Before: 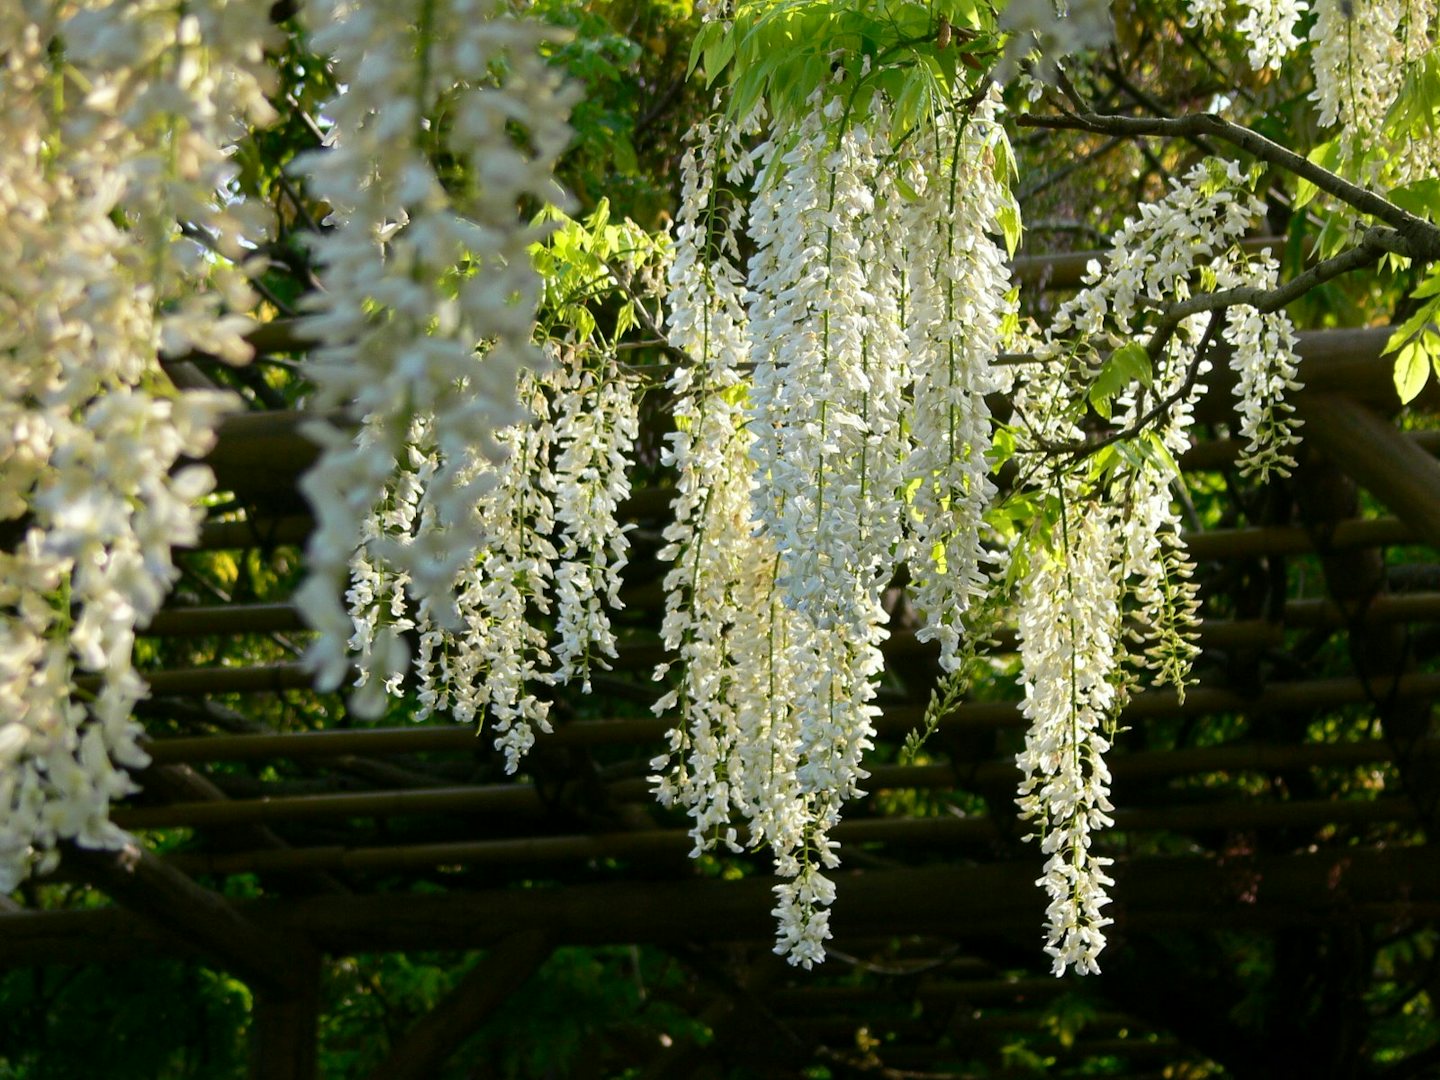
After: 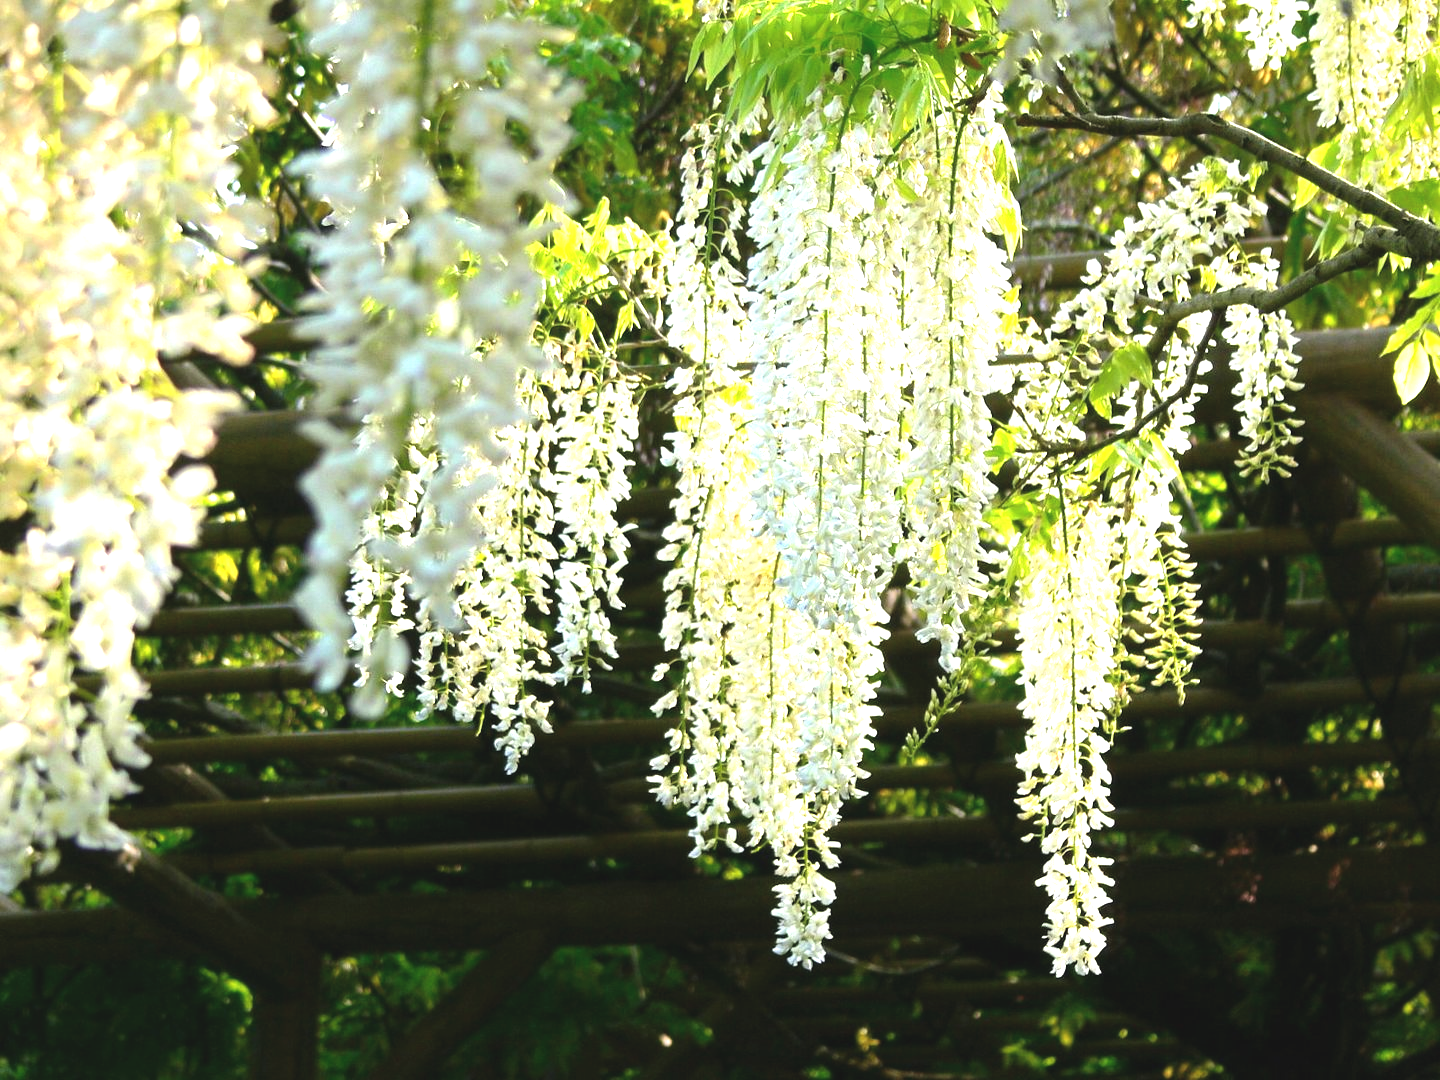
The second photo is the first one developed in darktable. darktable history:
tone equalizer: -8 EV -0.404 EV, -7 EV -0.398 EV, -6 EV -0.339 EV, -5 EV -0.231 EV, -3 EV 0.249 EV, -2 EV 0.306 EV, -1 EV 0.371 EV, +0 EV 0.432 EV
exposure: black level correction -0.005, exposure 1.002 EV, compensate exposure bias true, compensate highlight preservation false
